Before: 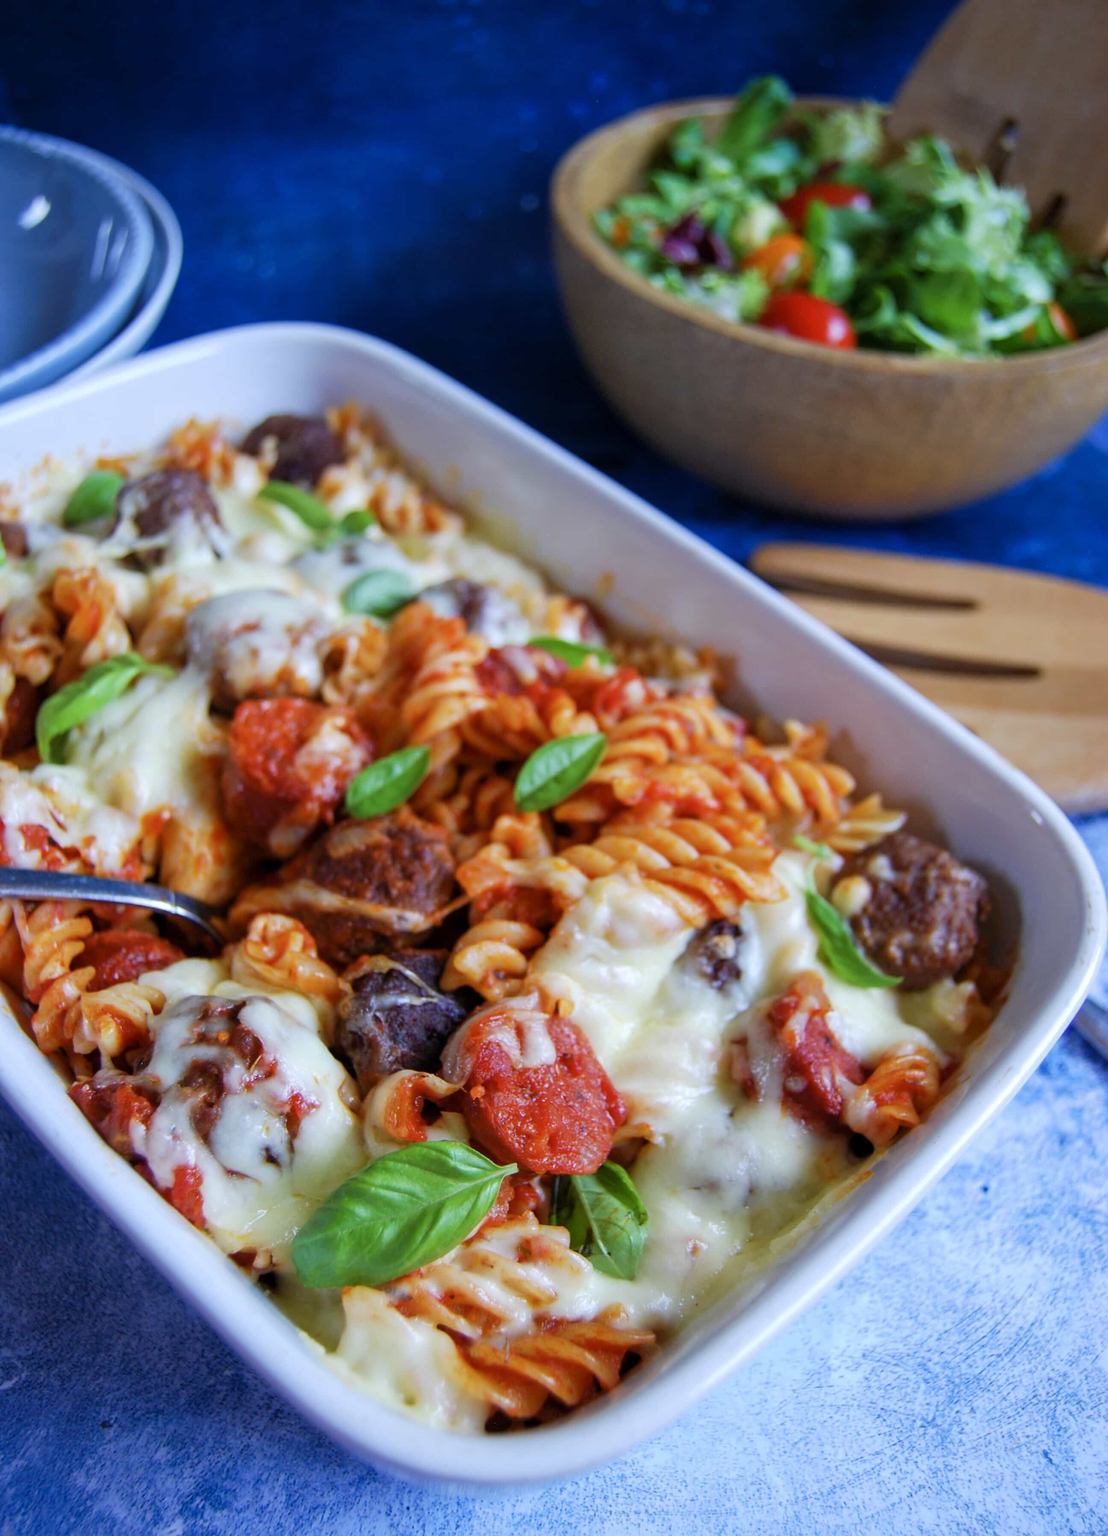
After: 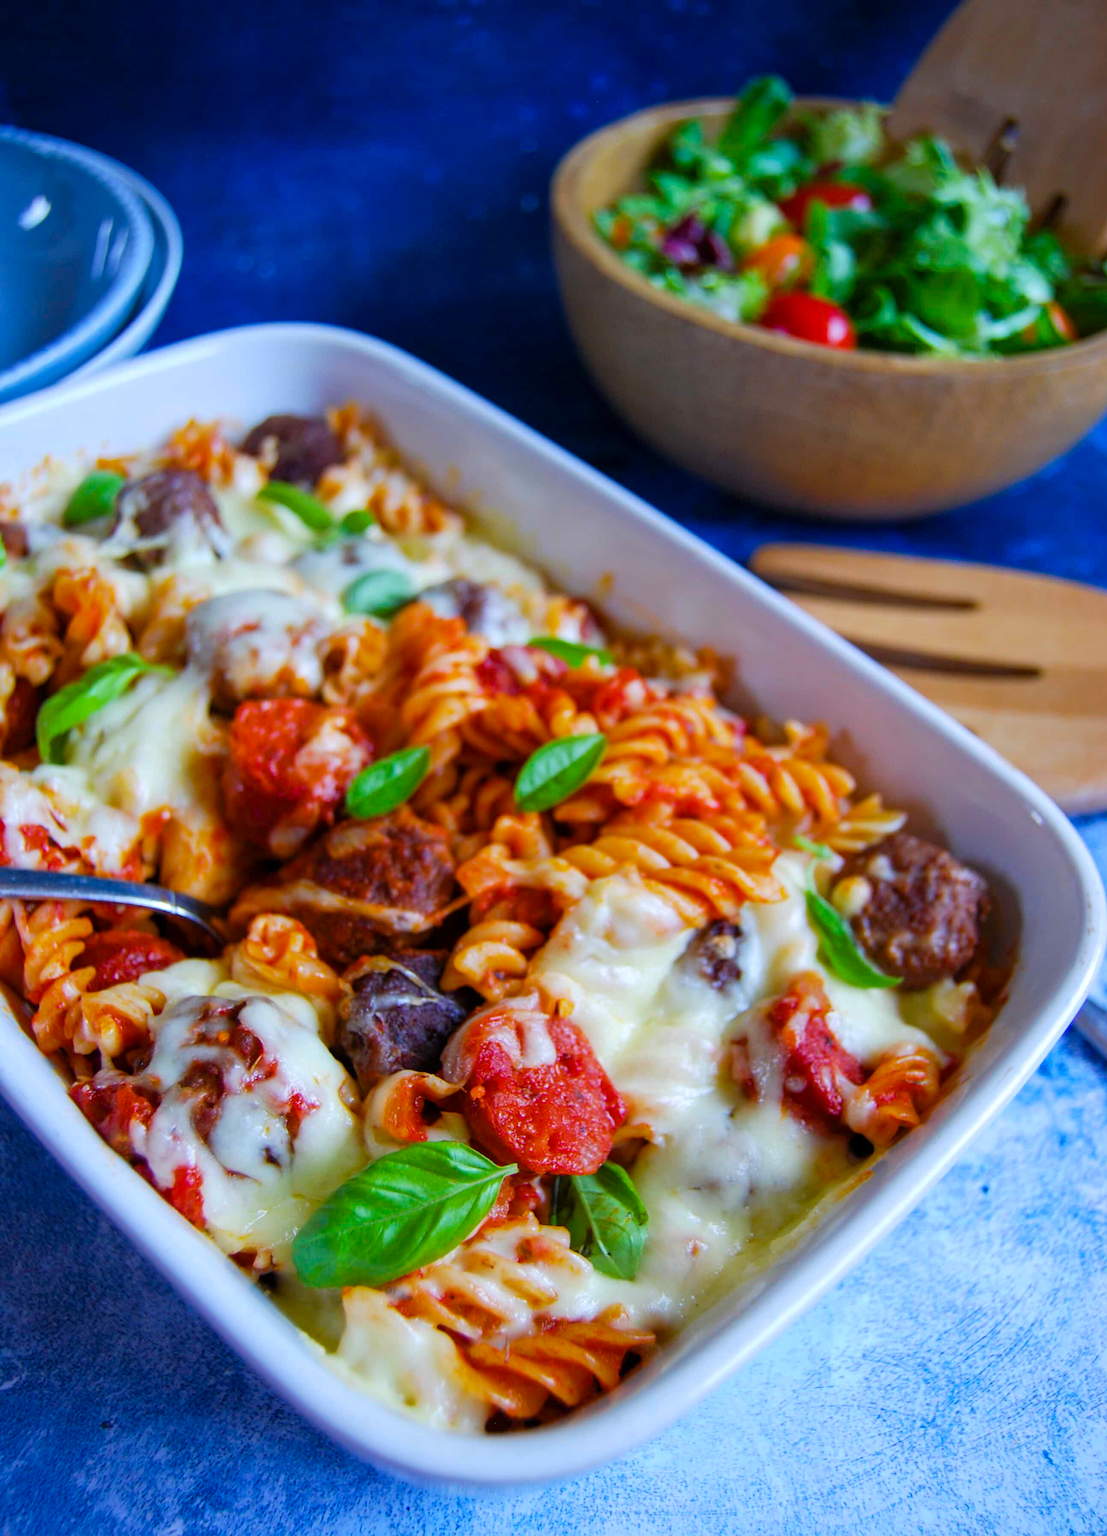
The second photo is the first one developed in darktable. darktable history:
color balance rgb: shadows lift › hue 87.93°, linear chroma grading › global chroma 0.325%, perceptual saturation grading › global saturation 19.853%
